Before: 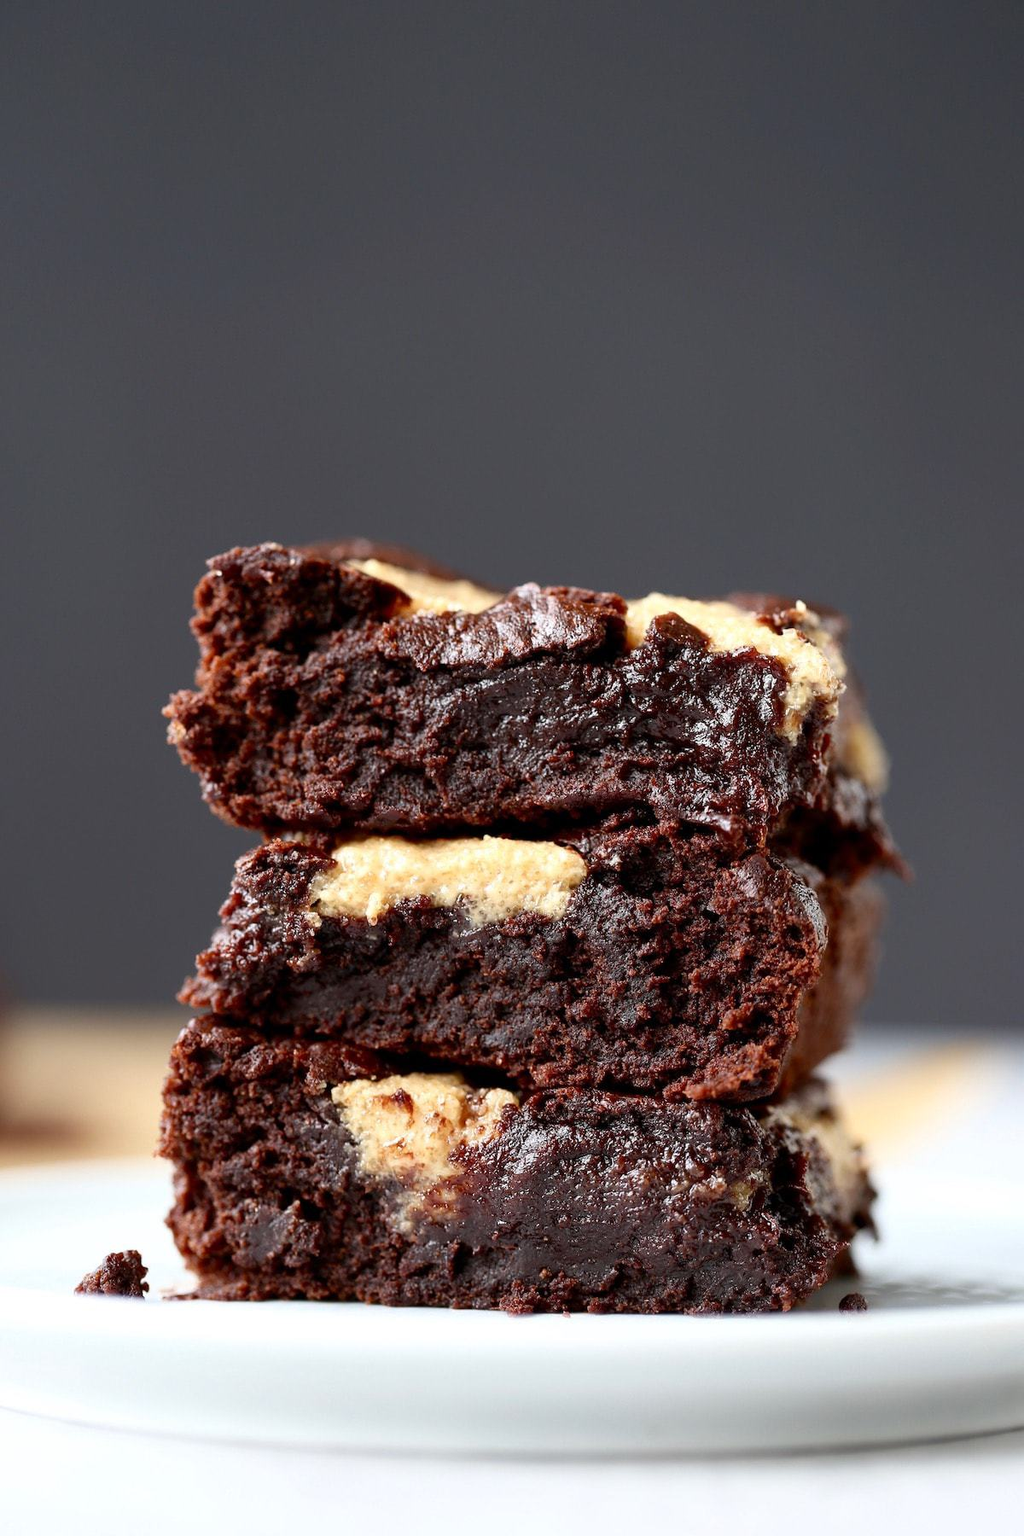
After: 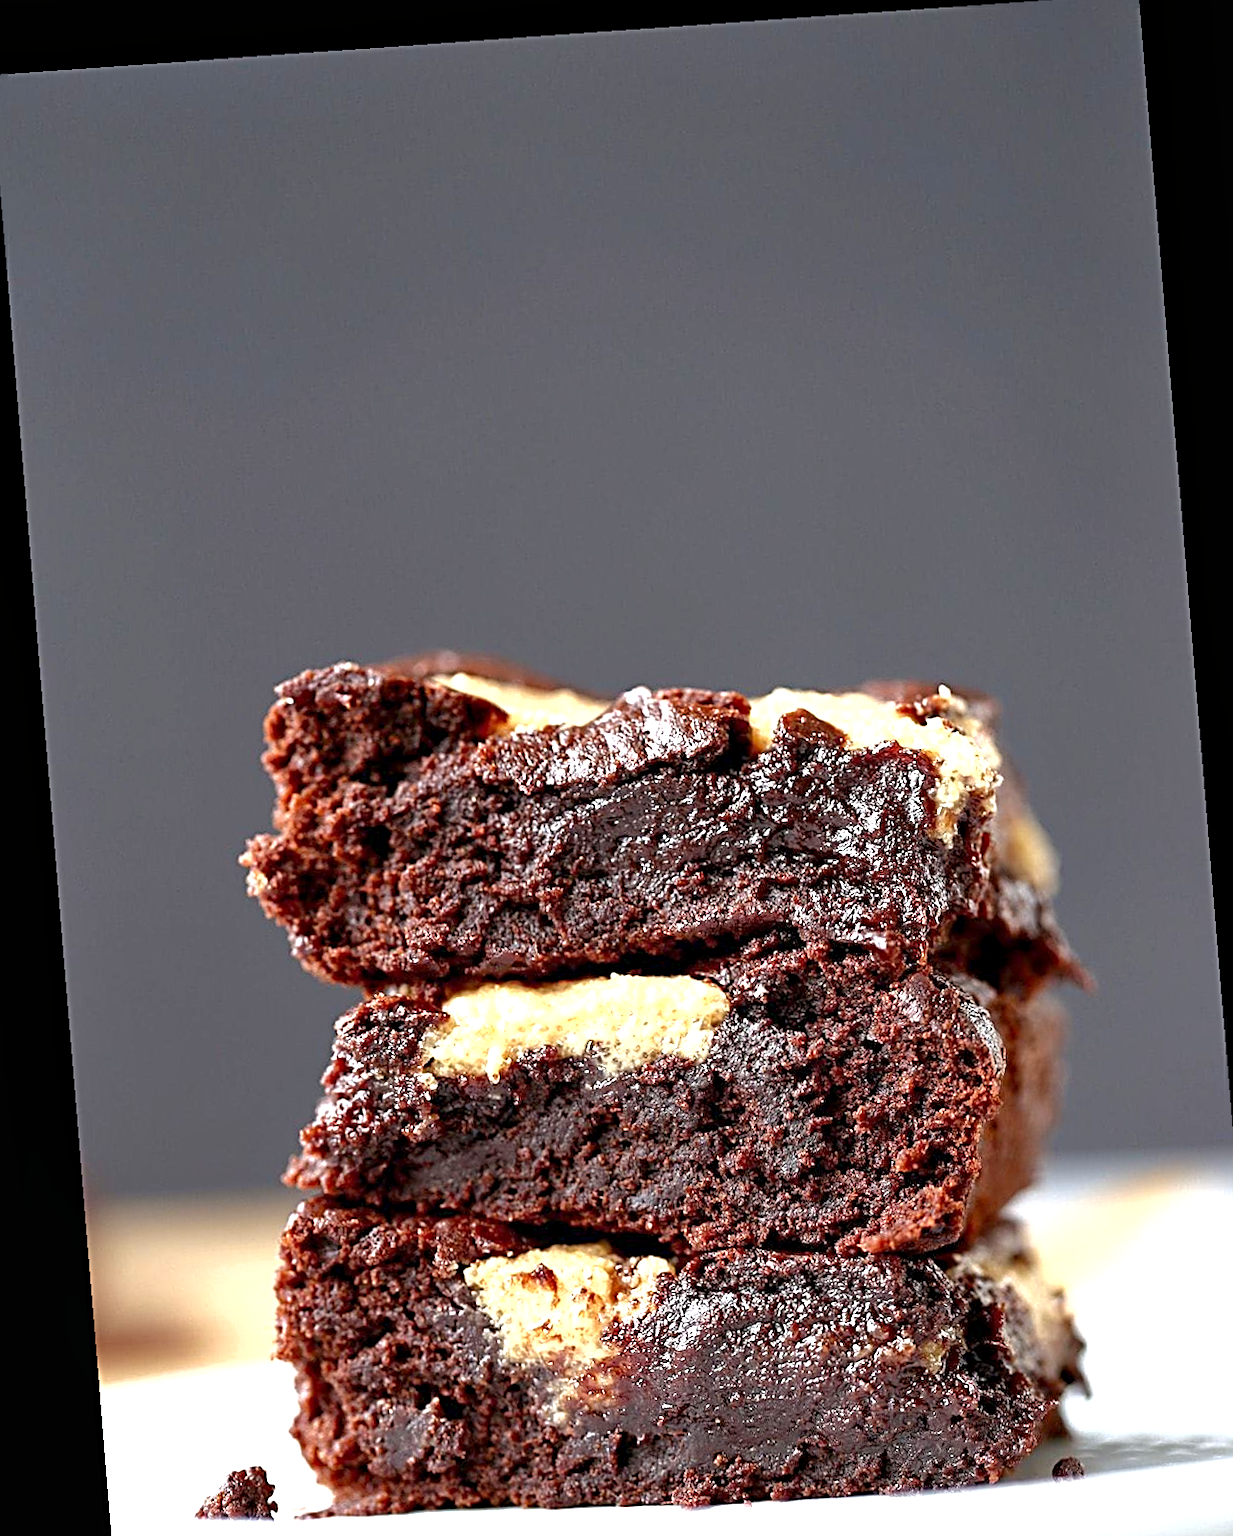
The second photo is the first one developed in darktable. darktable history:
exposure: black level correction 0, exposure 1.125 EV, compensate exposure bias true, compensate highlight preservation false
tone equalizer: -8 EV 0.25 EV, -7 EV 0.417 EV, -6 EV 0.417 EV, -5 EV 0.25 EV, -3 EV -0.25 EV, -2 EV -0.417 EV, -1 EV -0.417 EV, +0 EV -0.25 EV, edges refinement/feathering 500, mask exposure compensation -1.57 EV, preserve details guided filter
contrast equalizer: octaves 7, y [[0.6 ×6], [0.55 ×6], [0 ×6], [0 ×6], [0 ×6]], mix 0.15
shadows and highlights: shadows 25, white point adjustment -3, highlights -30
sharpen: radius 3.025, amount 0.757
rotate and perspective: rotation -4.2°, shear 0.006, automatic cropping off
crop and rotate: angle 0.2°, left 0.275%, right 3.127%, bottom 14.18%
